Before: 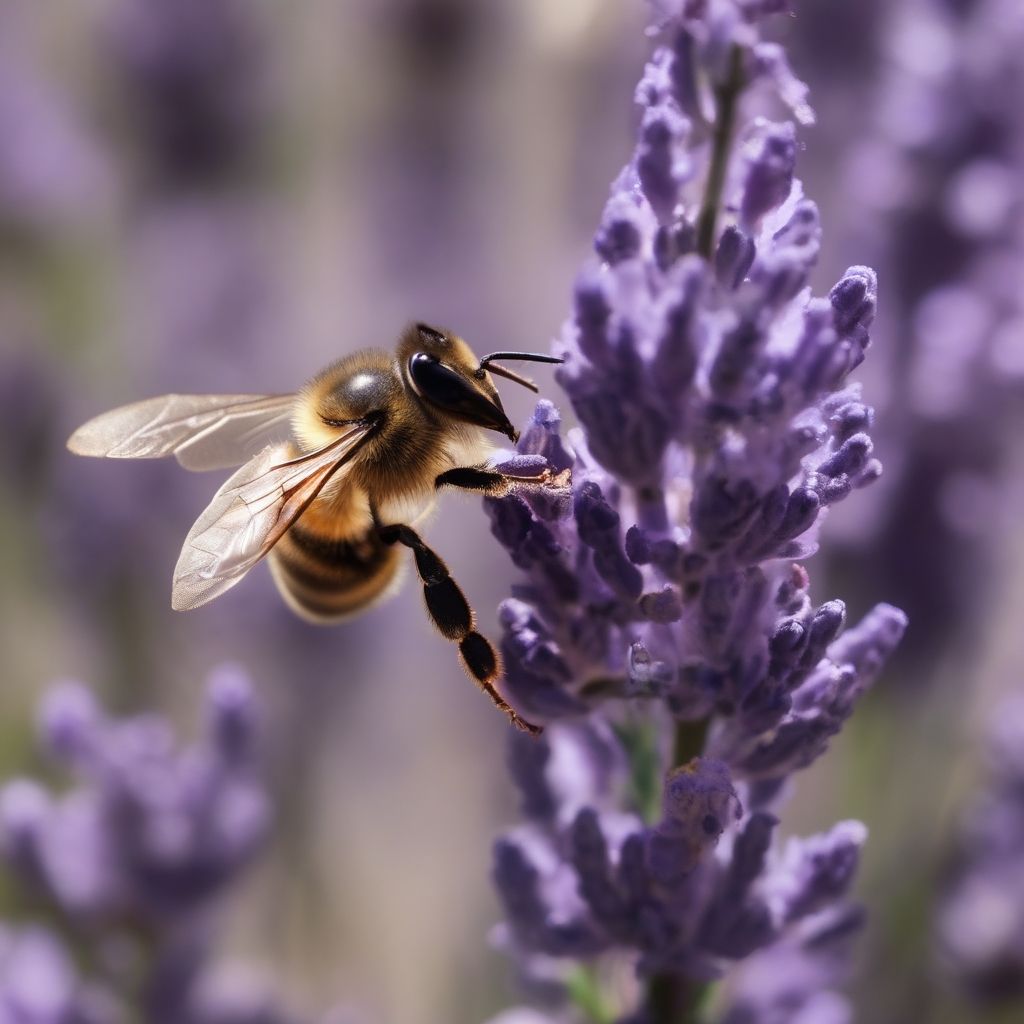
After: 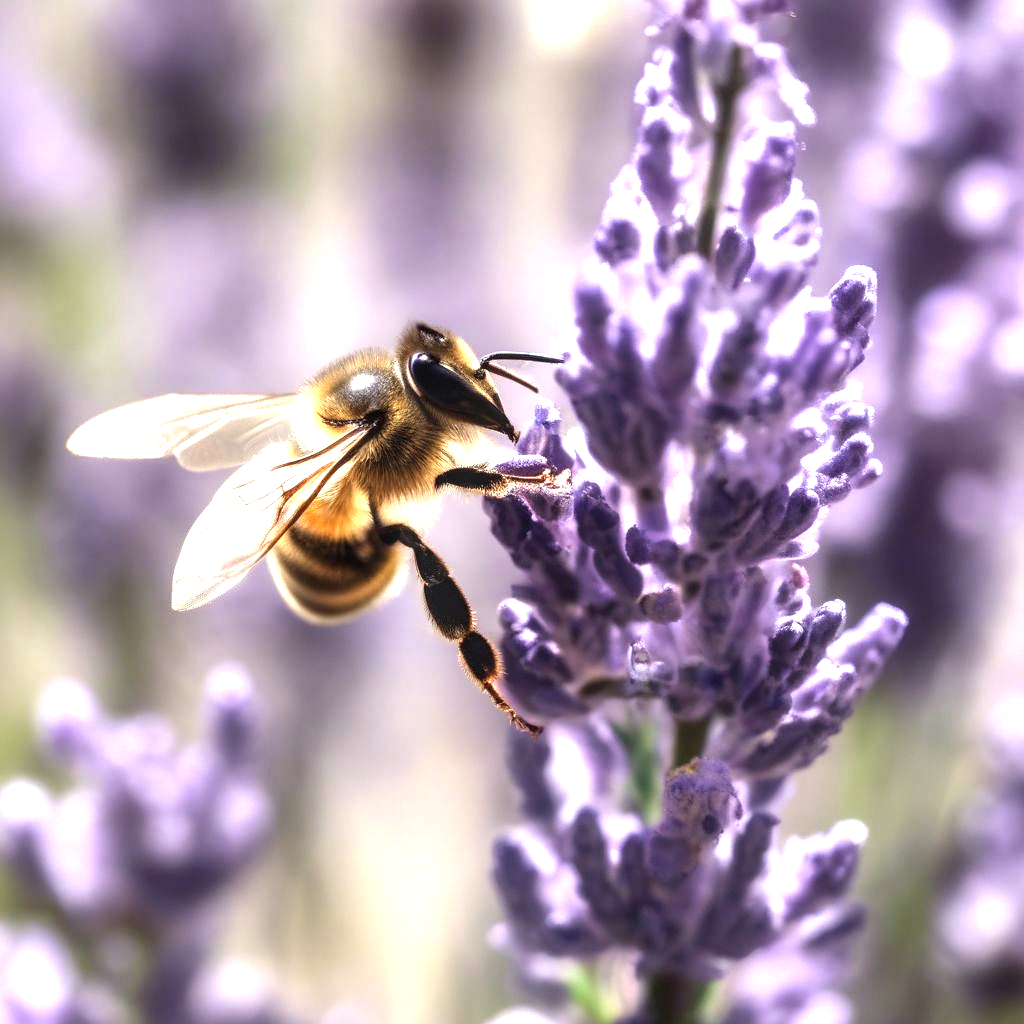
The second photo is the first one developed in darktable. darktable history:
tone equalizer: -8 EV -0.423 EV, -7 EV -0.379 EV, -6 EV -0.296 EV, -5 EV -0.192 EV, -3 EV 0.242 EV, -2 EV 0.344 EV, -1 EV 0.379 EV, +0 EV 0.391 EV, edges refinement/feathering 500, mask exposure compensation -1.57 EV, preserve details guided filter
local contrast: detail 130%
exposure: black level correction 0, exposure 1.106 EV, compensate highlight preservation false
color correction: highlights a* -4.73, highlights b* 5.06, saturation 0.963
